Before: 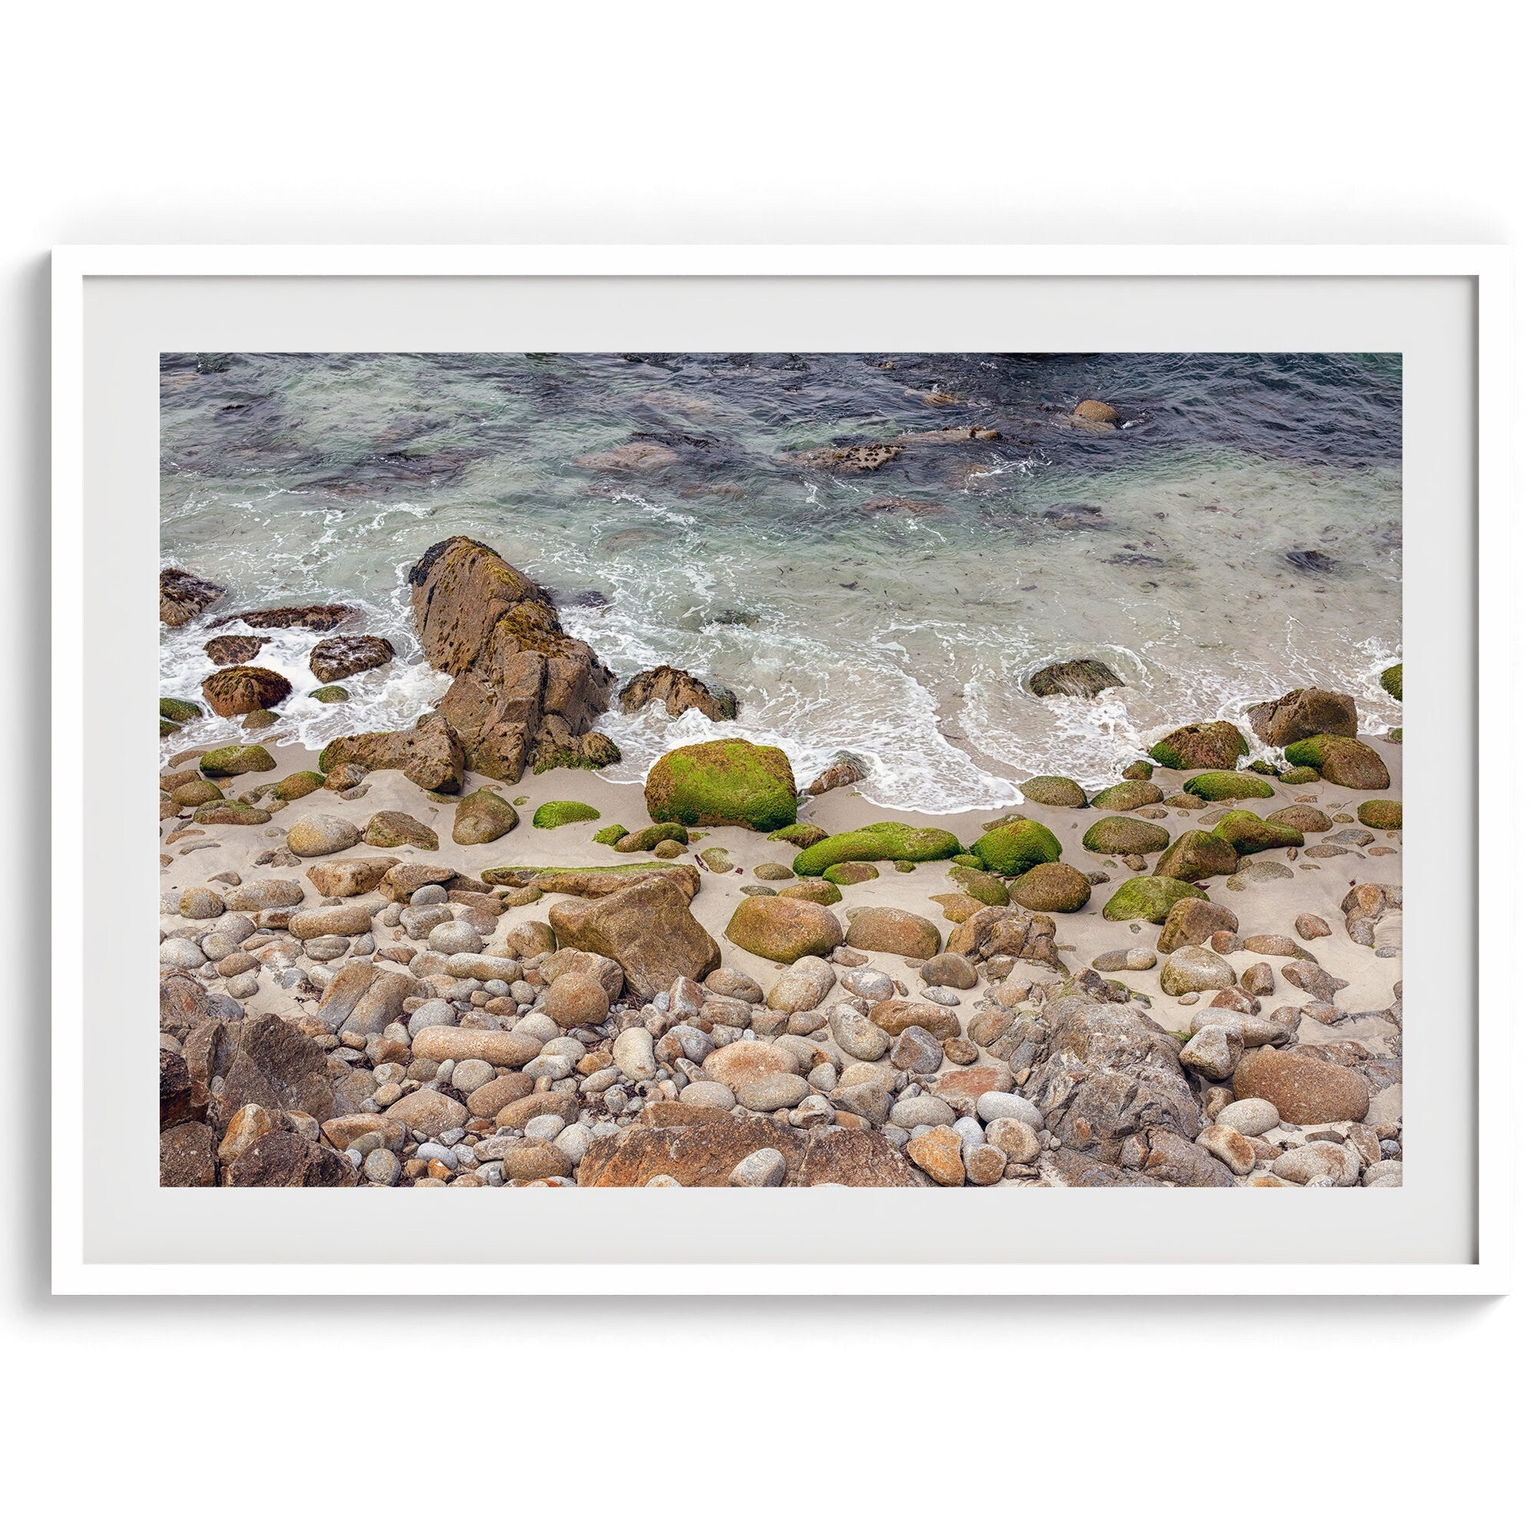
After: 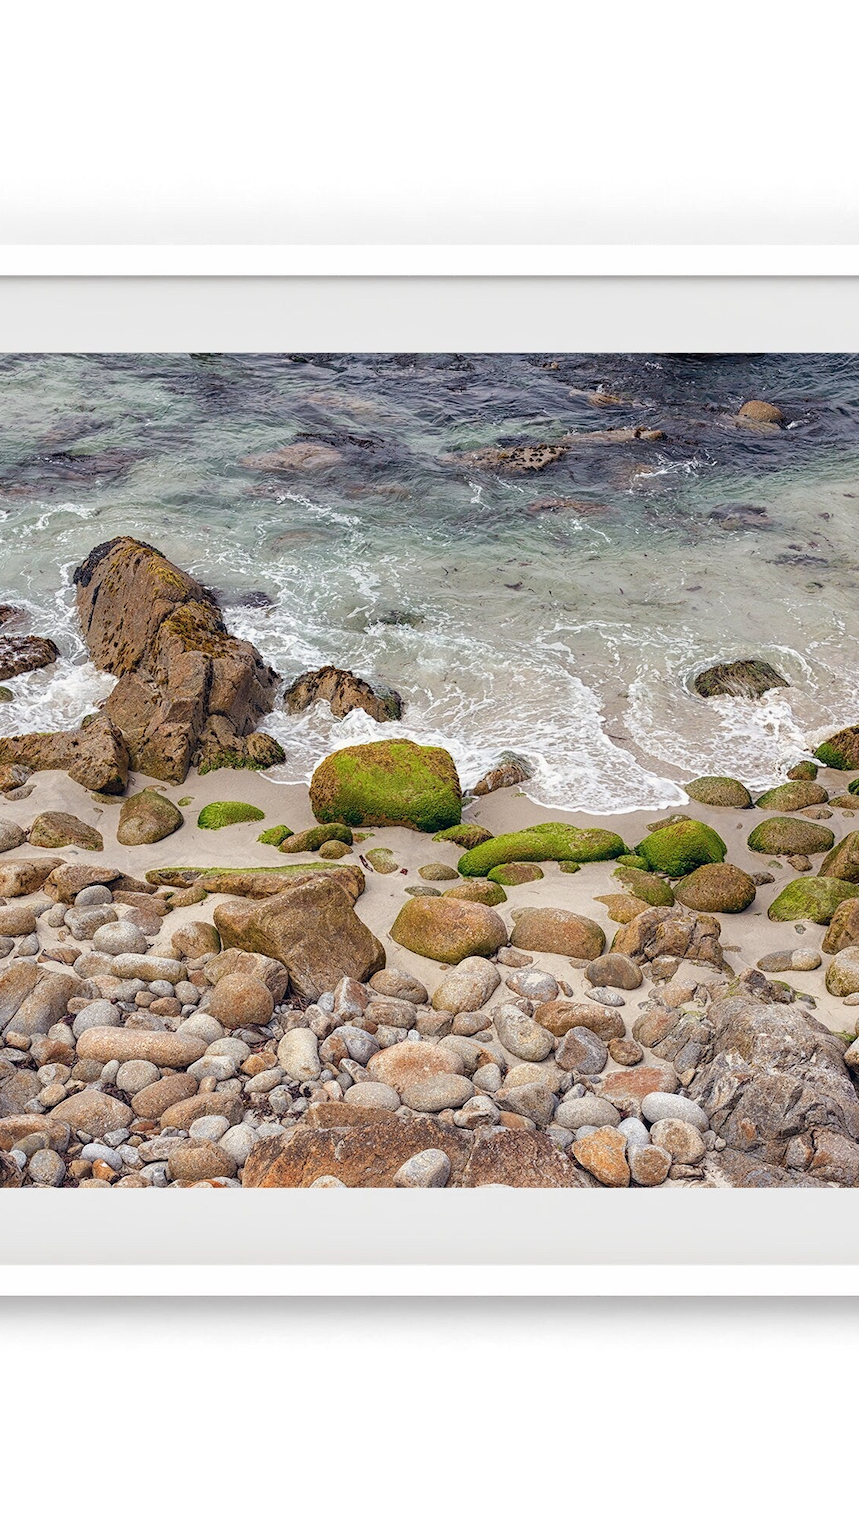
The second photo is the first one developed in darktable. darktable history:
crop: left 21.866%, right 22.167%, bottom 0.011%
